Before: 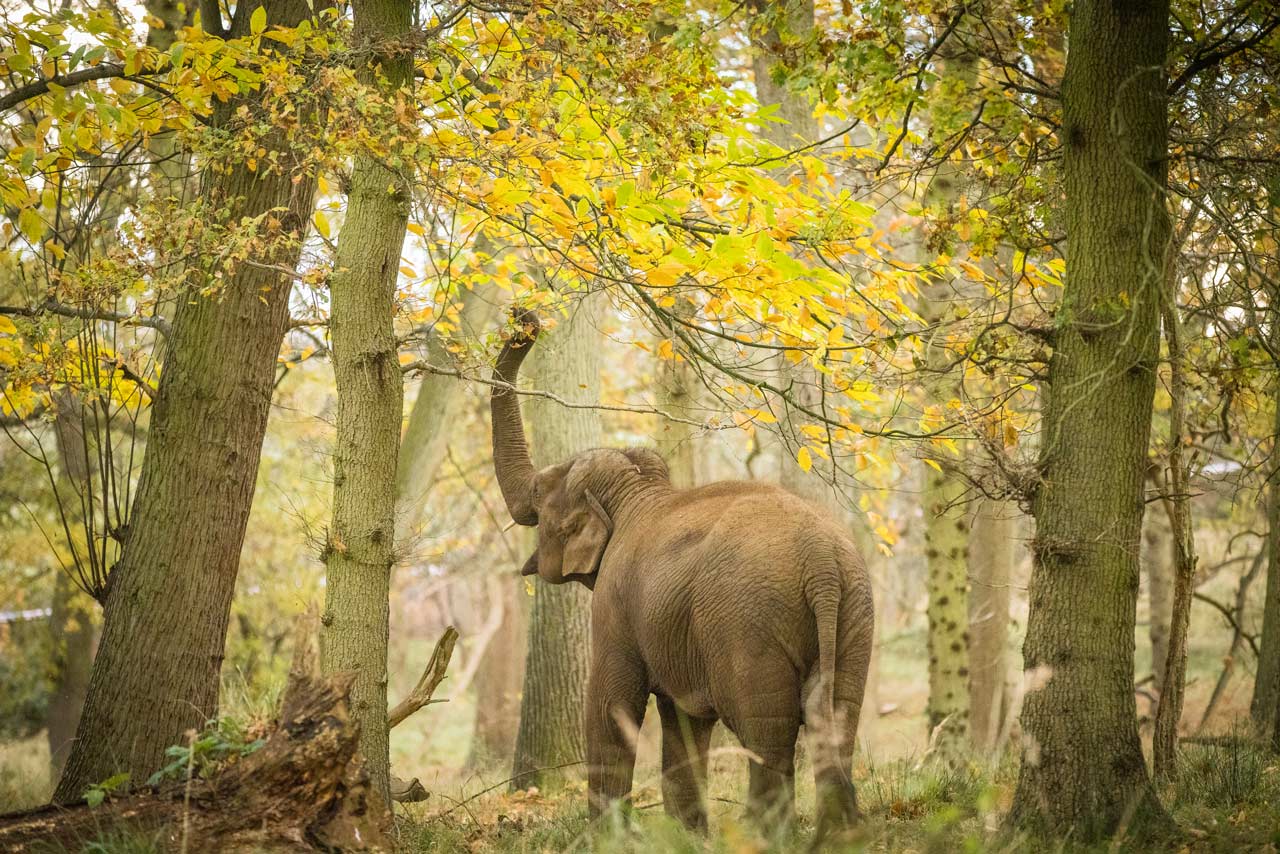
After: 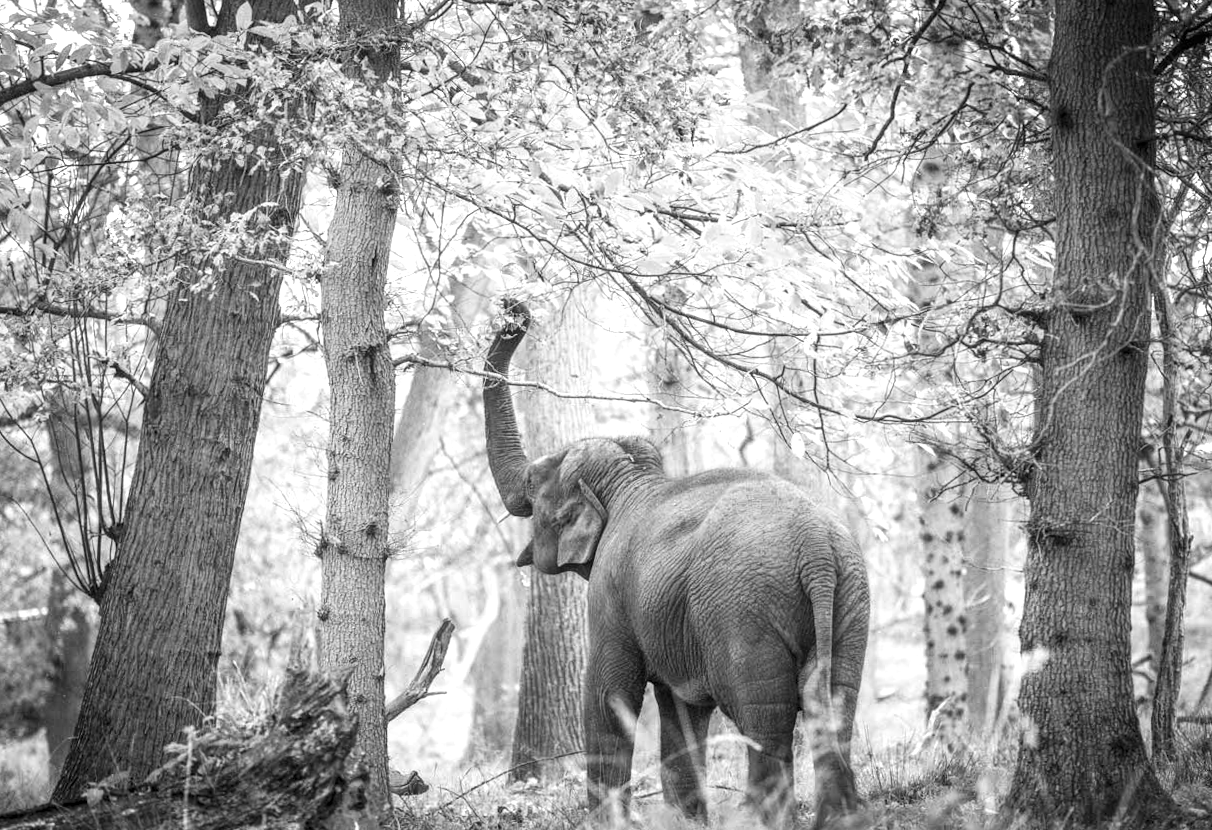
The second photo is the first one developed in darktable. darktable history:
rotate and perspective: rotation -1°, crop left 0.011, crop right 0.989, crop top 0.025, crop bottom 0.975
color balance: lift [1, 1.015, 1.004, 0.985], gamma [1, 0.958, 0.971, 1.042], gain [1, 0.956, 0.977, 1.044]
monochrome: on, module defaults
contrast brightness saturation: contrast 0.13, brightness -0.05, saturation 0.16
local contrast: on, module defaults
exposure: exposure 0.6 EV, compensate highlight preservation false
crop: right 4.126%, bottom 0.031%
